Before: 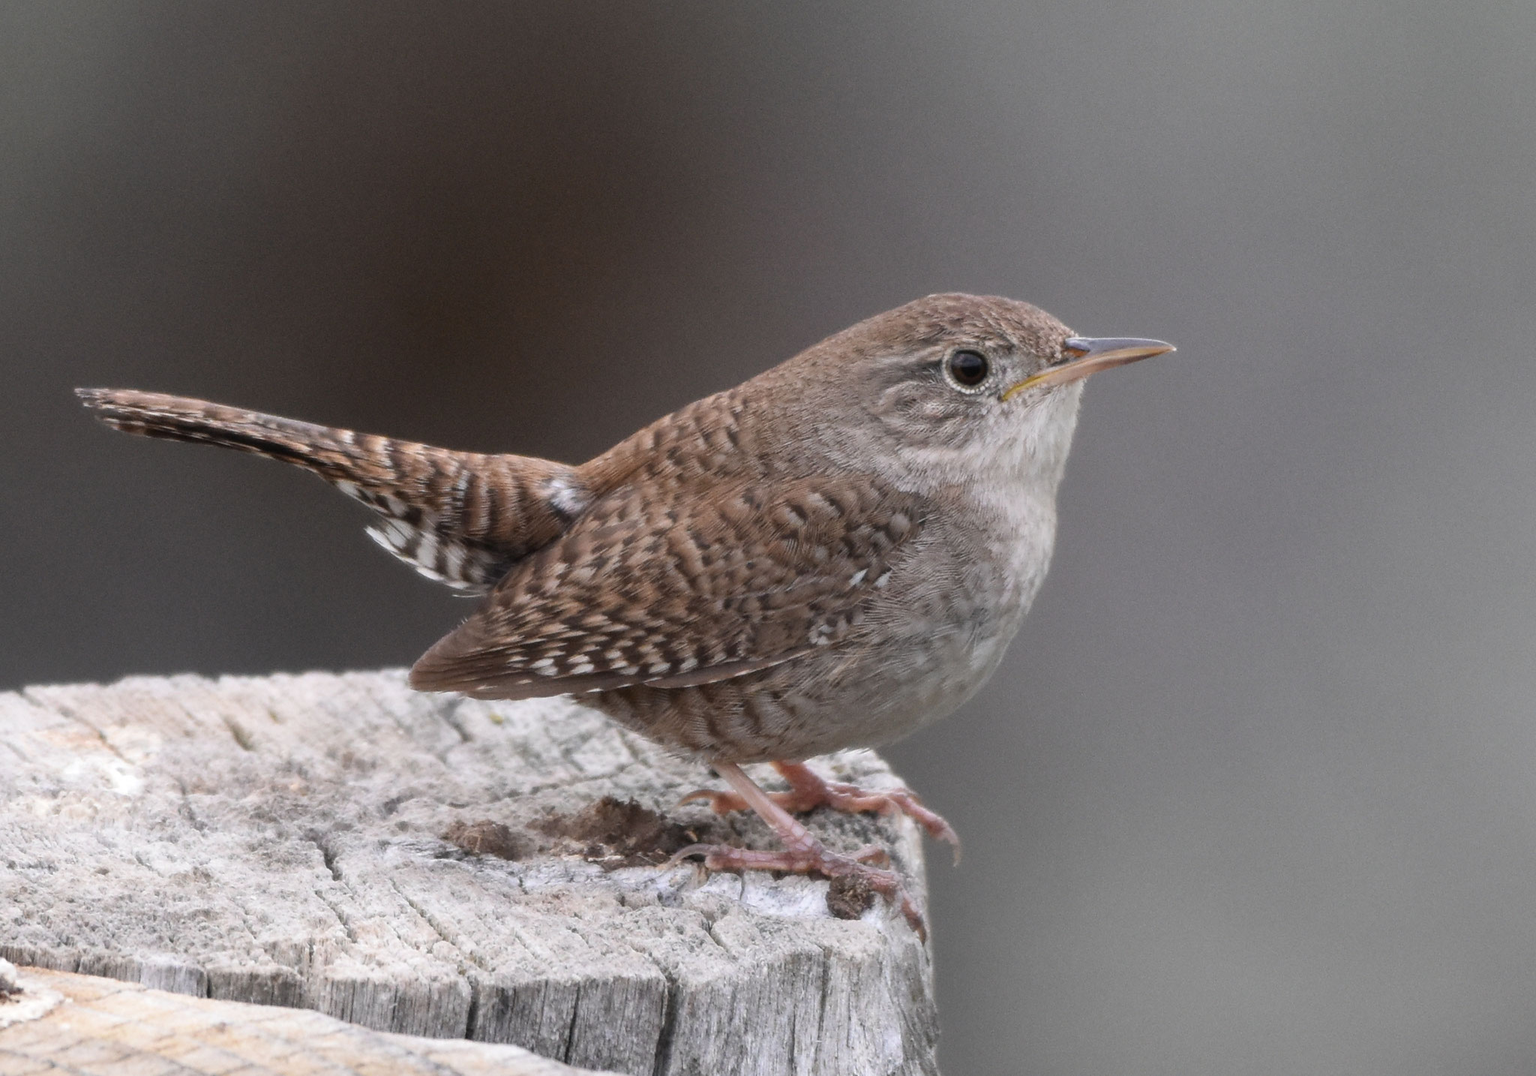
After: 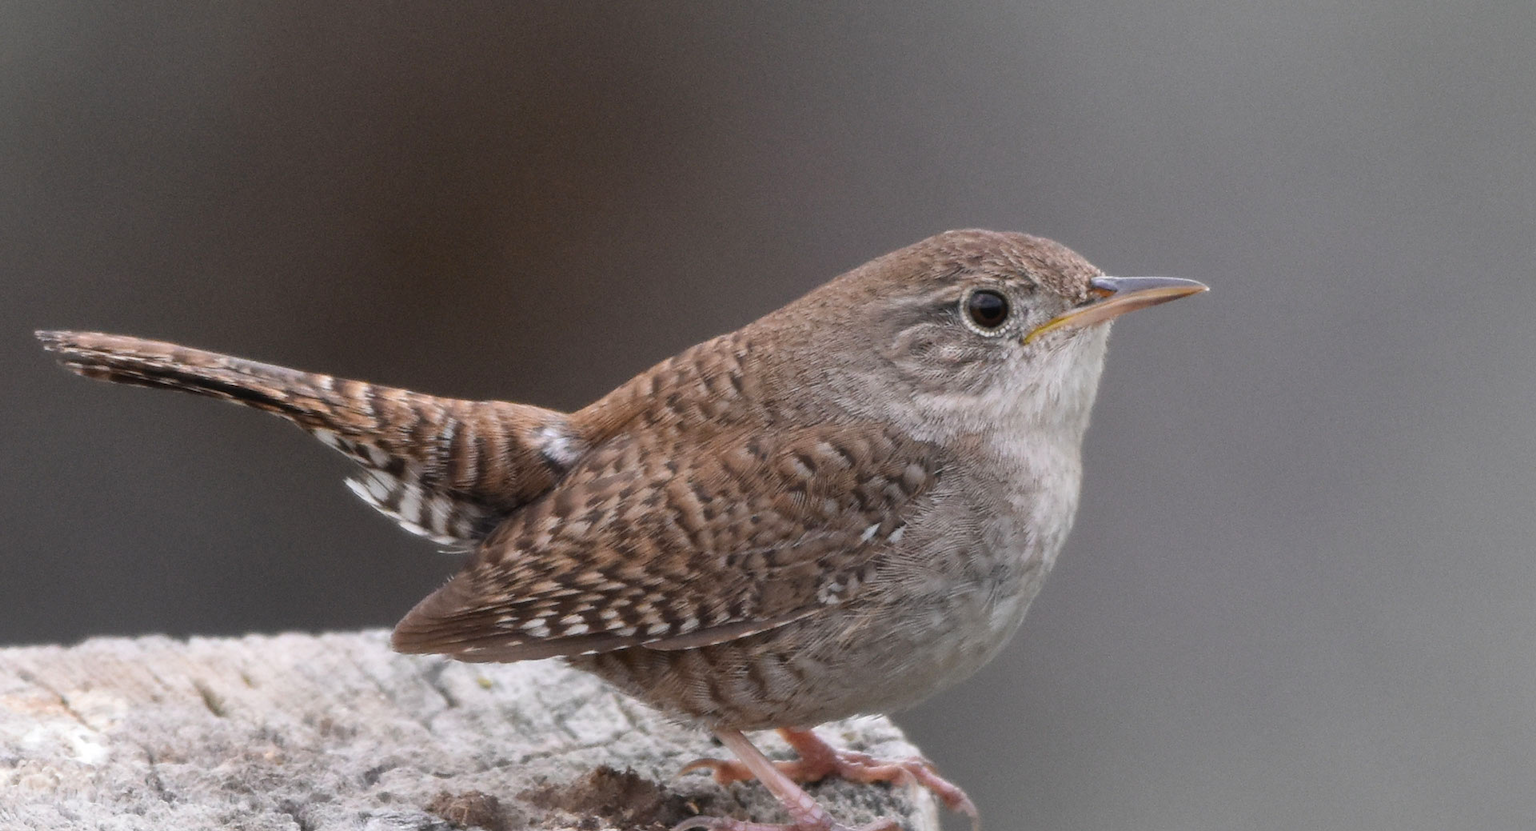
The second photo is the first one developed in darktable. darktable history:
shadows and highlights: shadows 35, highlights -35, soften with gaussian
crop: left 2.737%, top 7.287%, right 3.421%, bottom 20.179%
color balance: output saturation 110%
